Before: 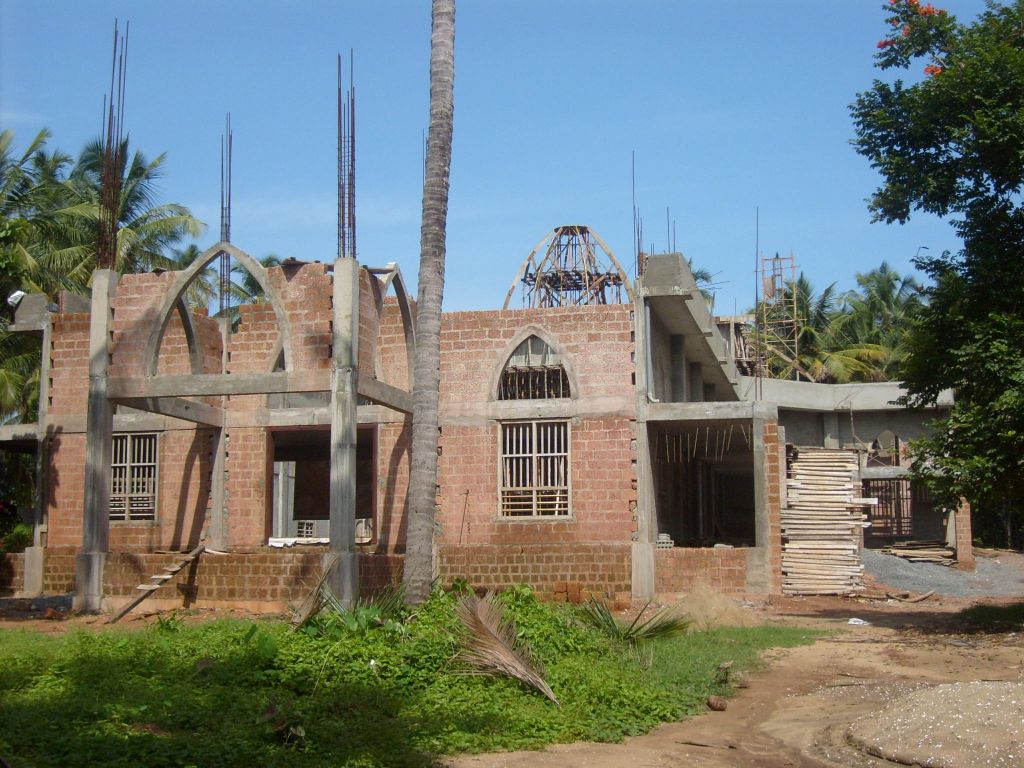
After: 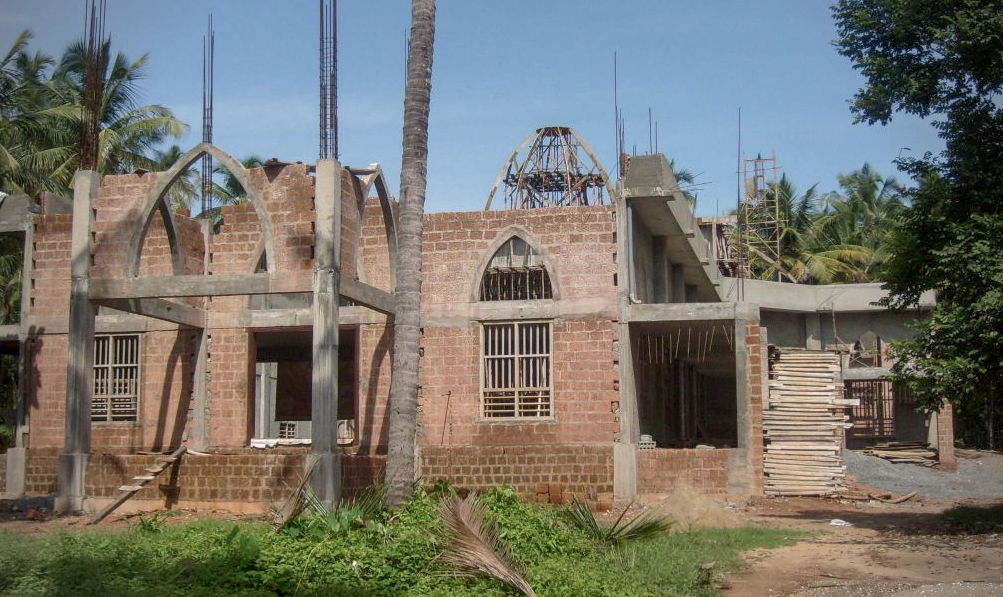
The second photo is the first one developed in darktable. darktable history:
shadows and highlights: highlights -59.69
crop and rotate: left 1.836%, top 12.971%, right 0.17%, bottom 9.268%
vignetting: on, module defaults
local contrast: detail 130%
color balance rgb: highlights gain › chroma 1.03%, highlights gain › hue 53.1°, linear chroma grading › shadows -1.615%, linear chroma grading › highlights -14.888%, linear chroma grading › global chroma -9.361%, linear chroma grading › mid-tones -10.152%, perceptual saturation grading › global saturation -0.04%, global vibrance 20%
contrast equalizer: y [[0.5 ×6], [0.5 ×6], [0.5 ×6], [0, 0.033, 0.067, 0.1, 0.133, 0.167], [0, 0.05, 0.1, 0.15, 0.2, 0.25]], mix -0.198
